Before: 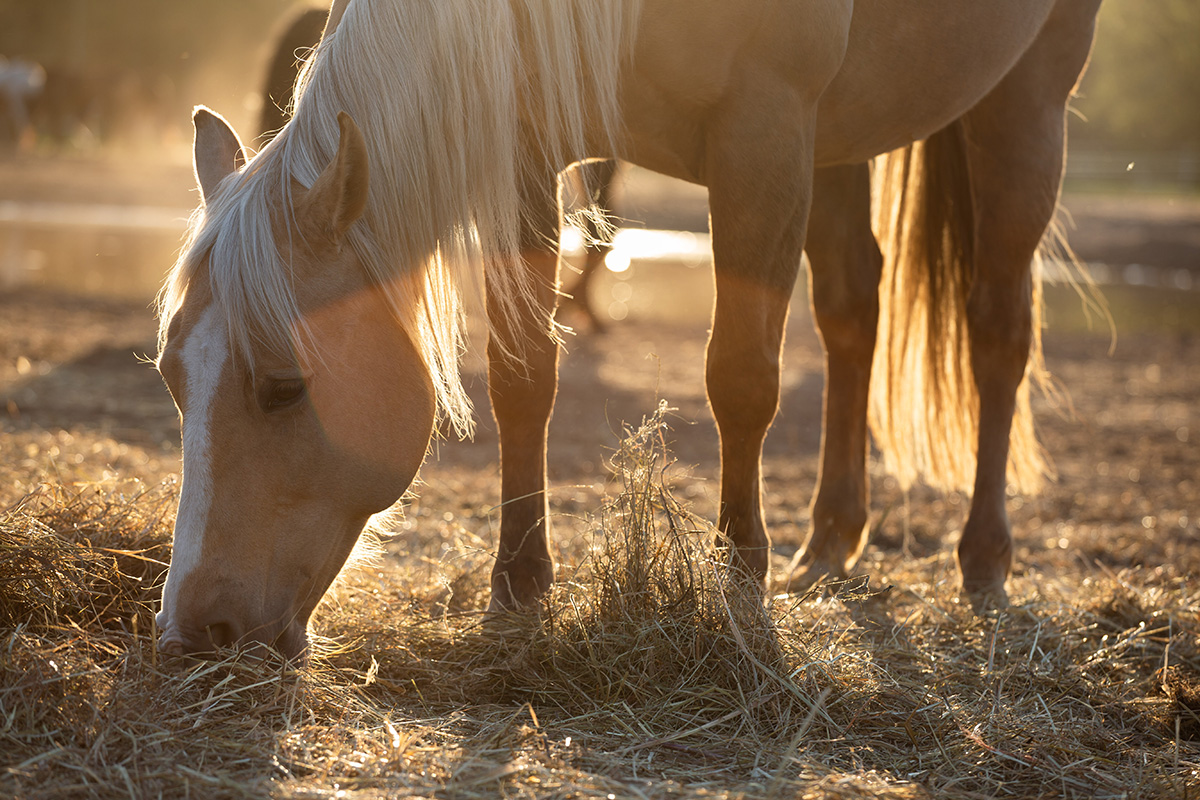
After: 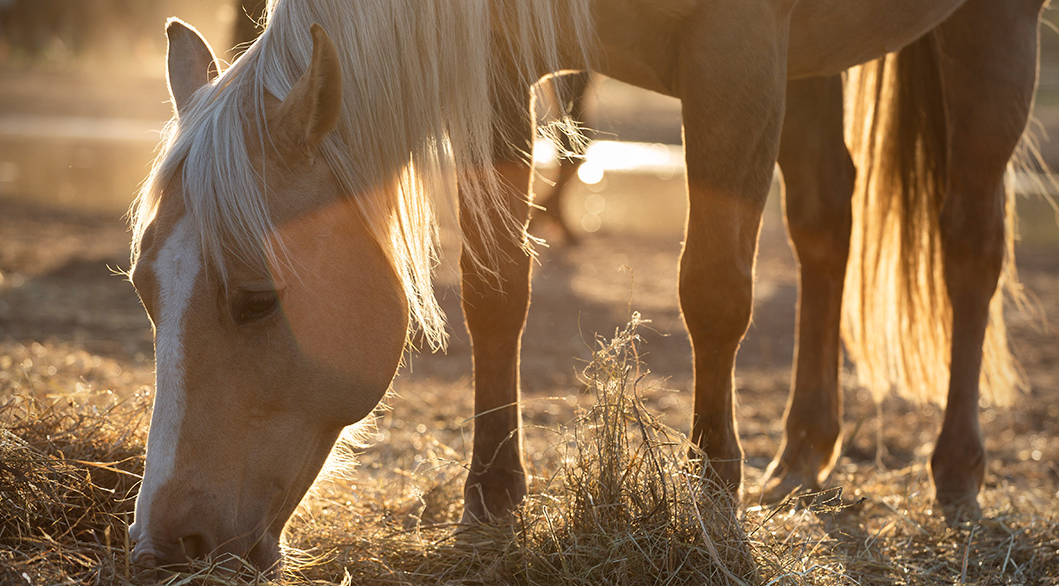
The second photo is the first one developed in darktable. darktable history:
vignetting: brightness -0.584, saturation -0.129
crop and rotate: left 2.283%, top 11.101%, right 9.387%, bottom 15.64%
